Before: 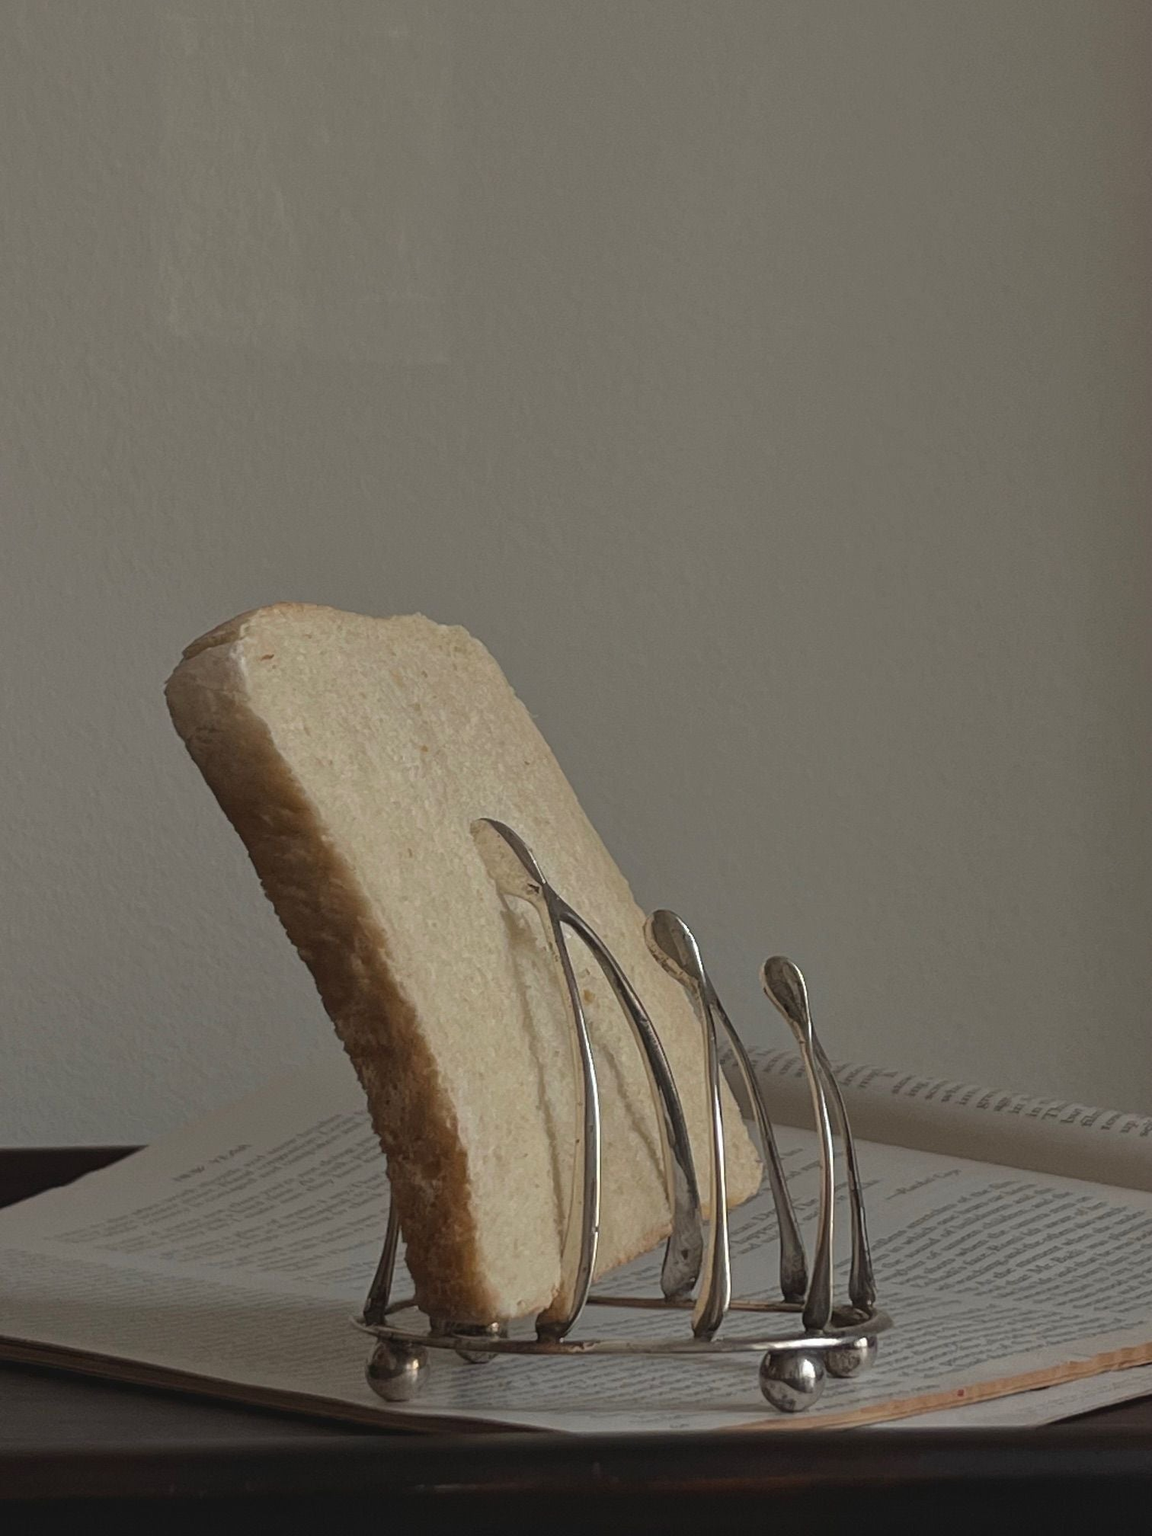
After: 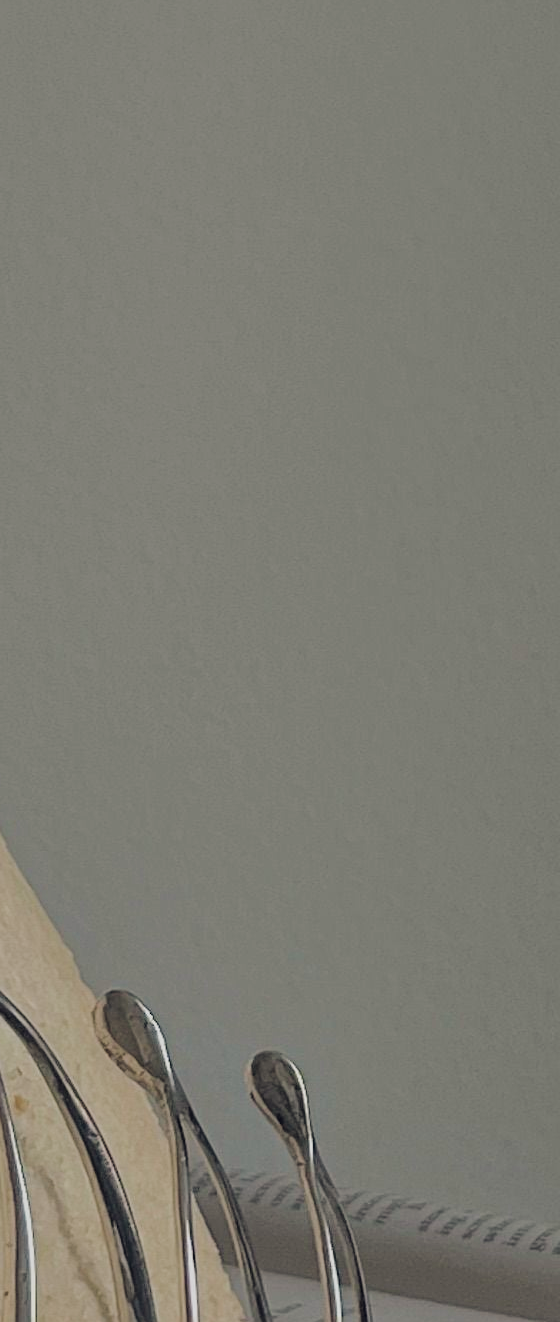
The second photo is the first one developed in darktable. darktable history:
sharpen: amount 0.207
crop and rotate: left 49.766%, top 10.134%, right 13.184%, bottom 24.278%
exposure: exposure -0.051 EV, compensate highlight preservation false
color balance rgb: shadows lift › chroma 2%, shadows lift › hue 215.8°, global offset › chroma 0.133%, global offset › hue 253.14°, perceptual saturation grading › global saturation -1.594%, perceptual saturation grading › highlights -6.935%, perceptual saturation grading › mid-tones 8.734%, perceptual saturation grading › shadows 4.049%, perceptual brilliance grading › mid-tones 9.454%, perceptual brilliance grading › shadows 15.051%, global vibrance 20%
filmic rgb: black relative exposure -7.65 EV, white relative exposure 4.56 EV, hardness 3.61, color science v4 (2020)
